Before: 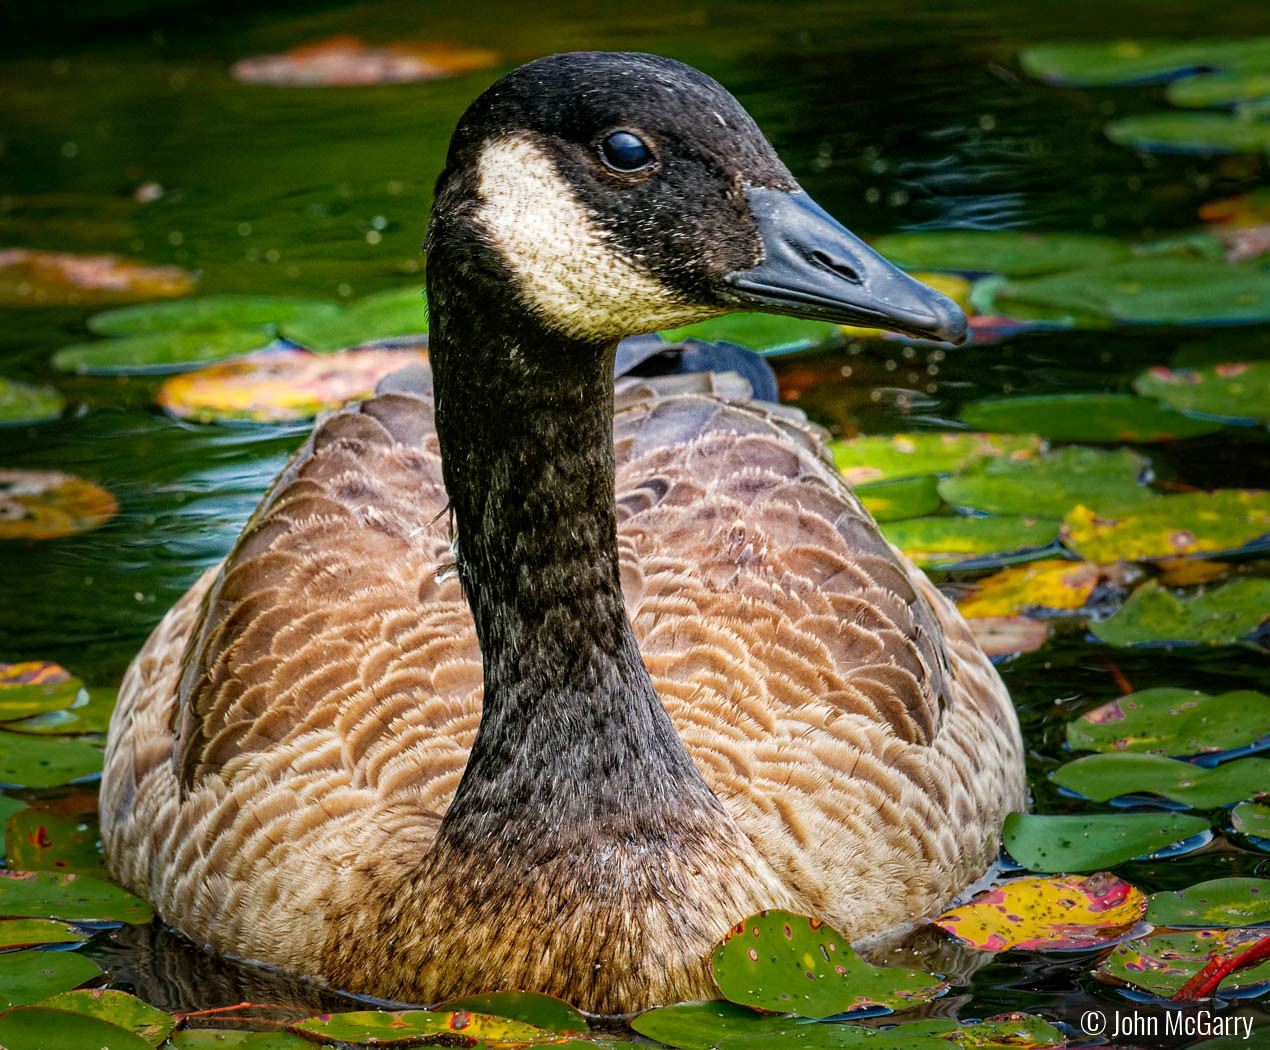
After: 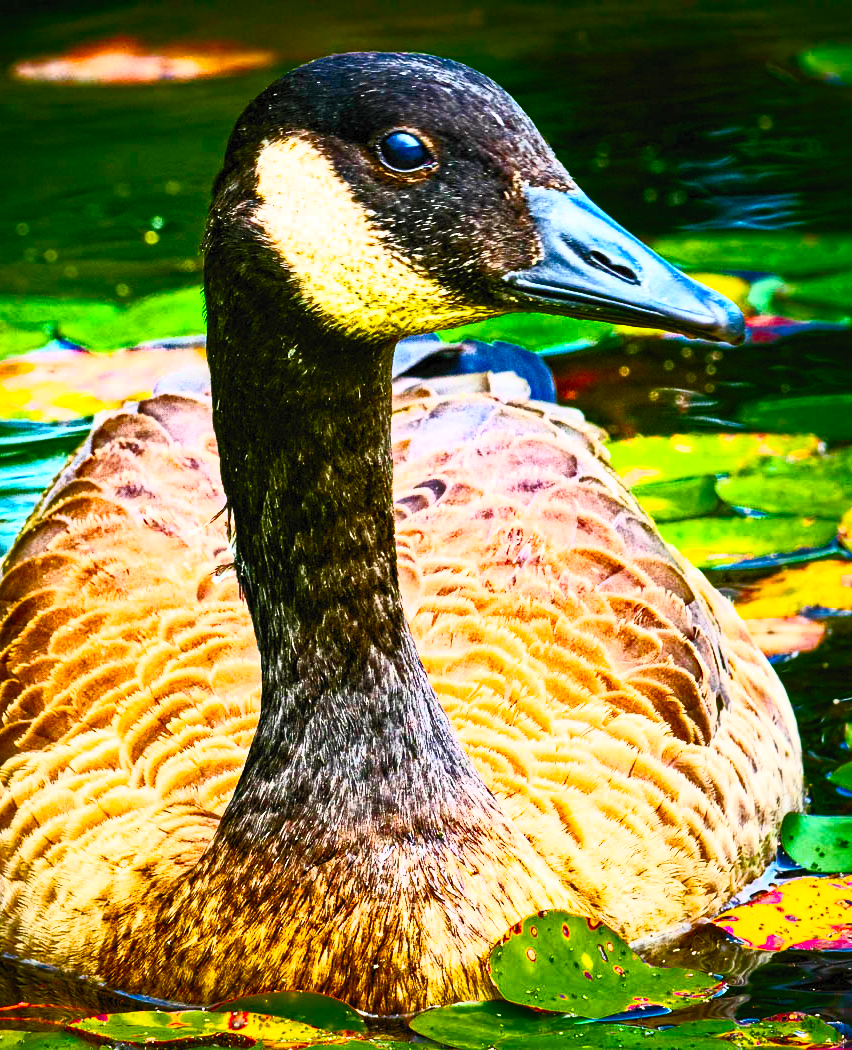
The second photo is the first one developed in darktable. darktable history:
contrast brightness saturation: contrast 0.821, brightness 0.597, saturation 0.593
color balance rgb: linear chroma grading › global chroma 9.697%, perceptual saturation grading › global saturation 34.828%, perceptual saturation grading › highlights -24.788%, perceptual saturation grading › shadows 49.817%
crop and rotate: left 17.632%, right 15.207%
